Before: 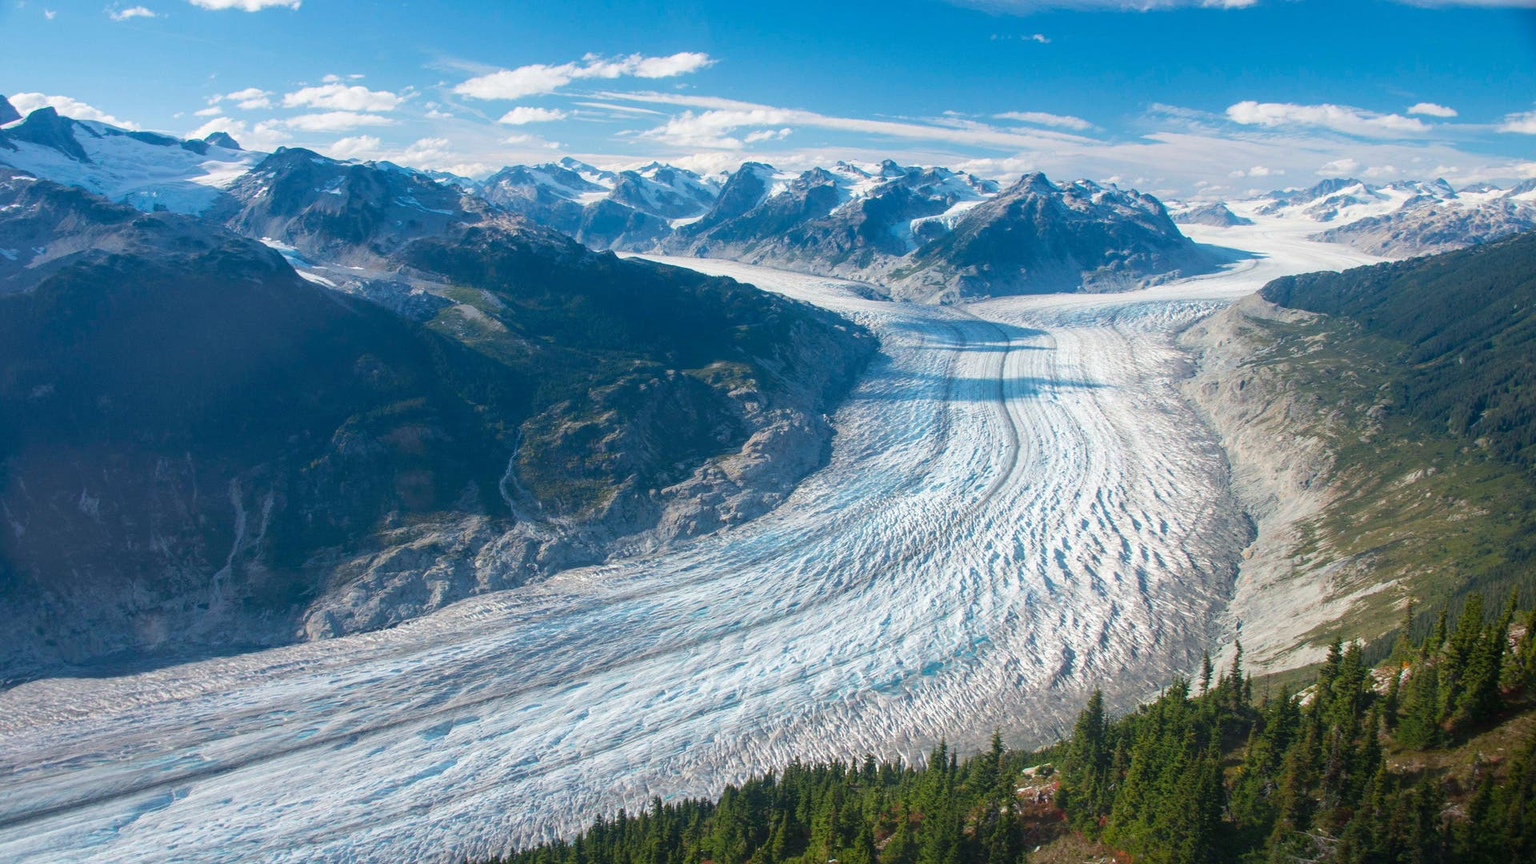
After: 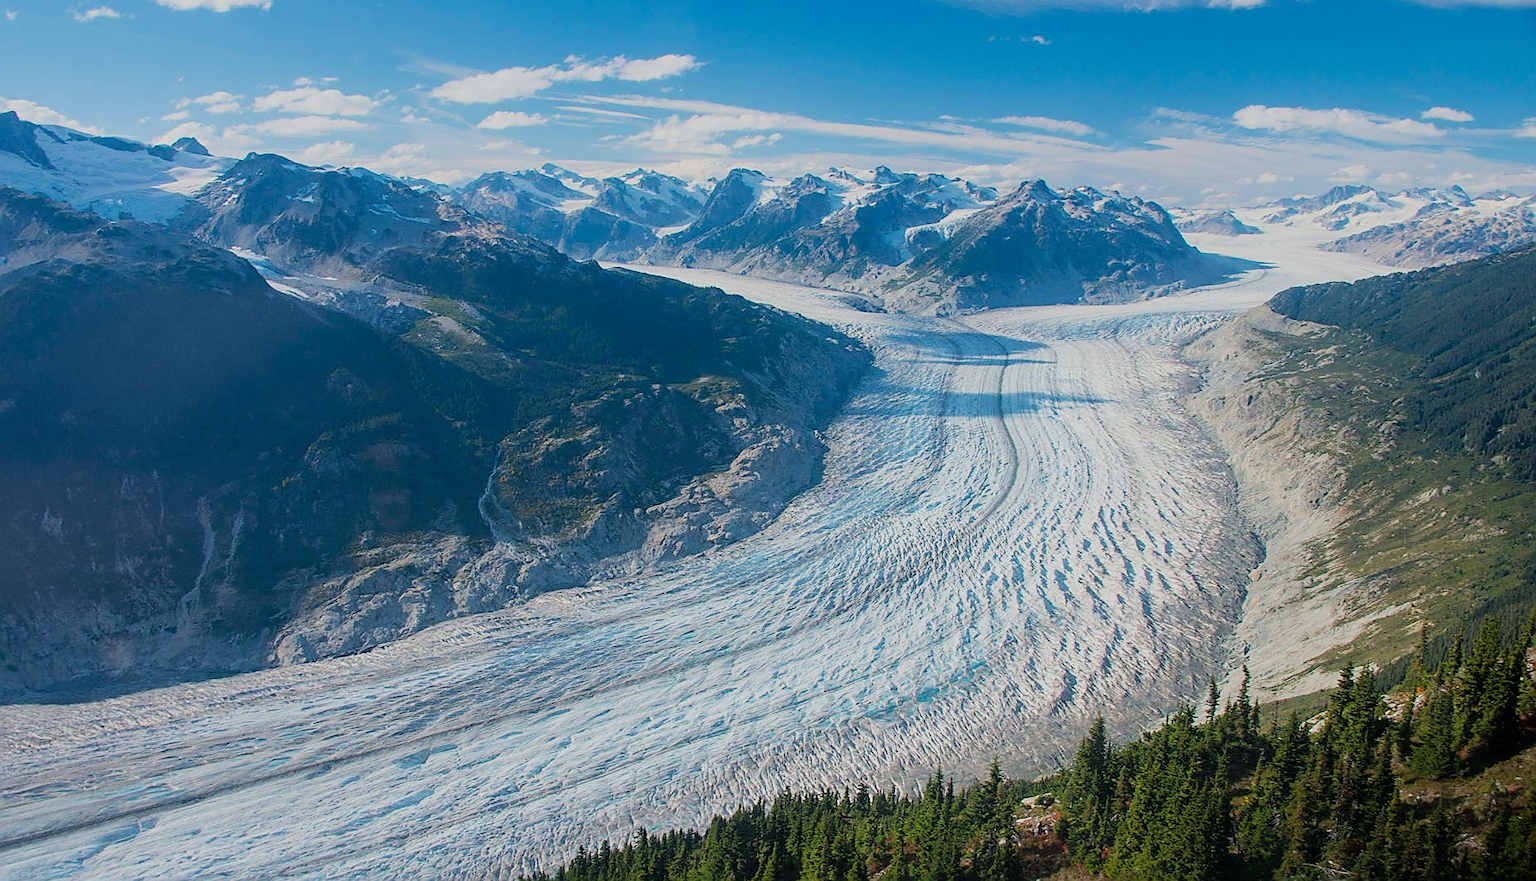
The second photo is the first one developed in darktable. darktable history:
filmic rgb: black relative exposure -7.65 EV, white relative exposure 4.56 EV, hardness 3.61, color science v6 (2022)
crop and rotate: left 2.59%, right 1.114%, bottom 1.77%
sharpen: radius 1.356, amount 1.235, threshold 0.834
